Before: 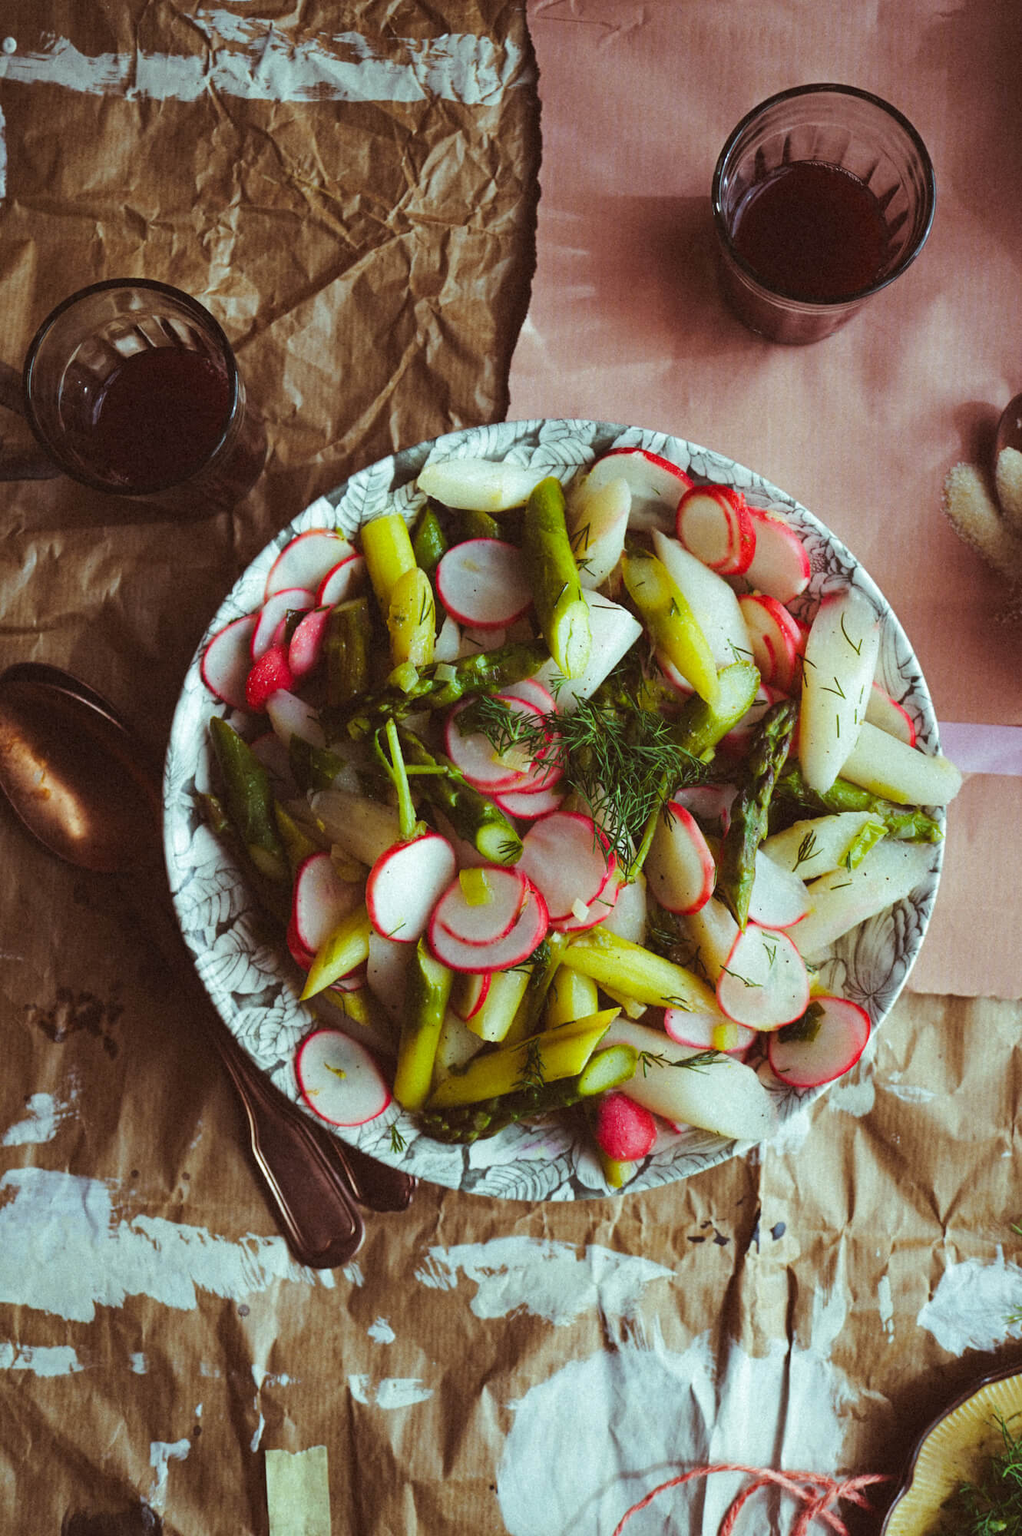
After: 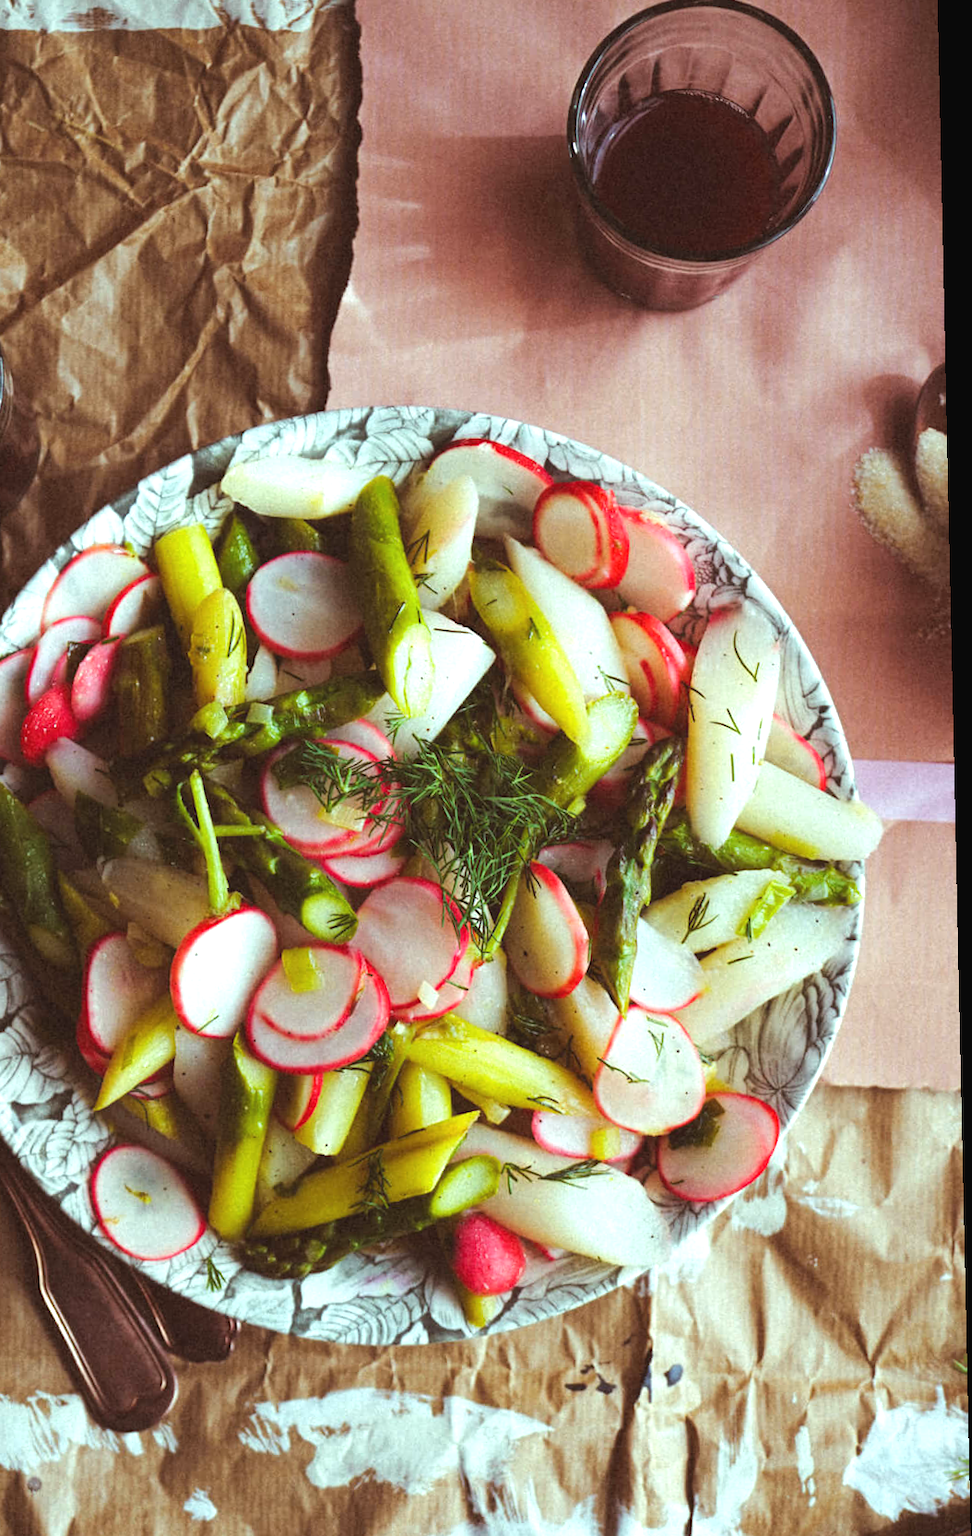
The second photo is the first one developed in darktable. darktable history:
rotate and perspective: rotation -1.24°, automatic cropping off
crop: left 23.095%, top 5.827%, bottom 11.854%
exposure: black level correction -0.002, exposure 0.54 EV, compensate highlight preservation false
